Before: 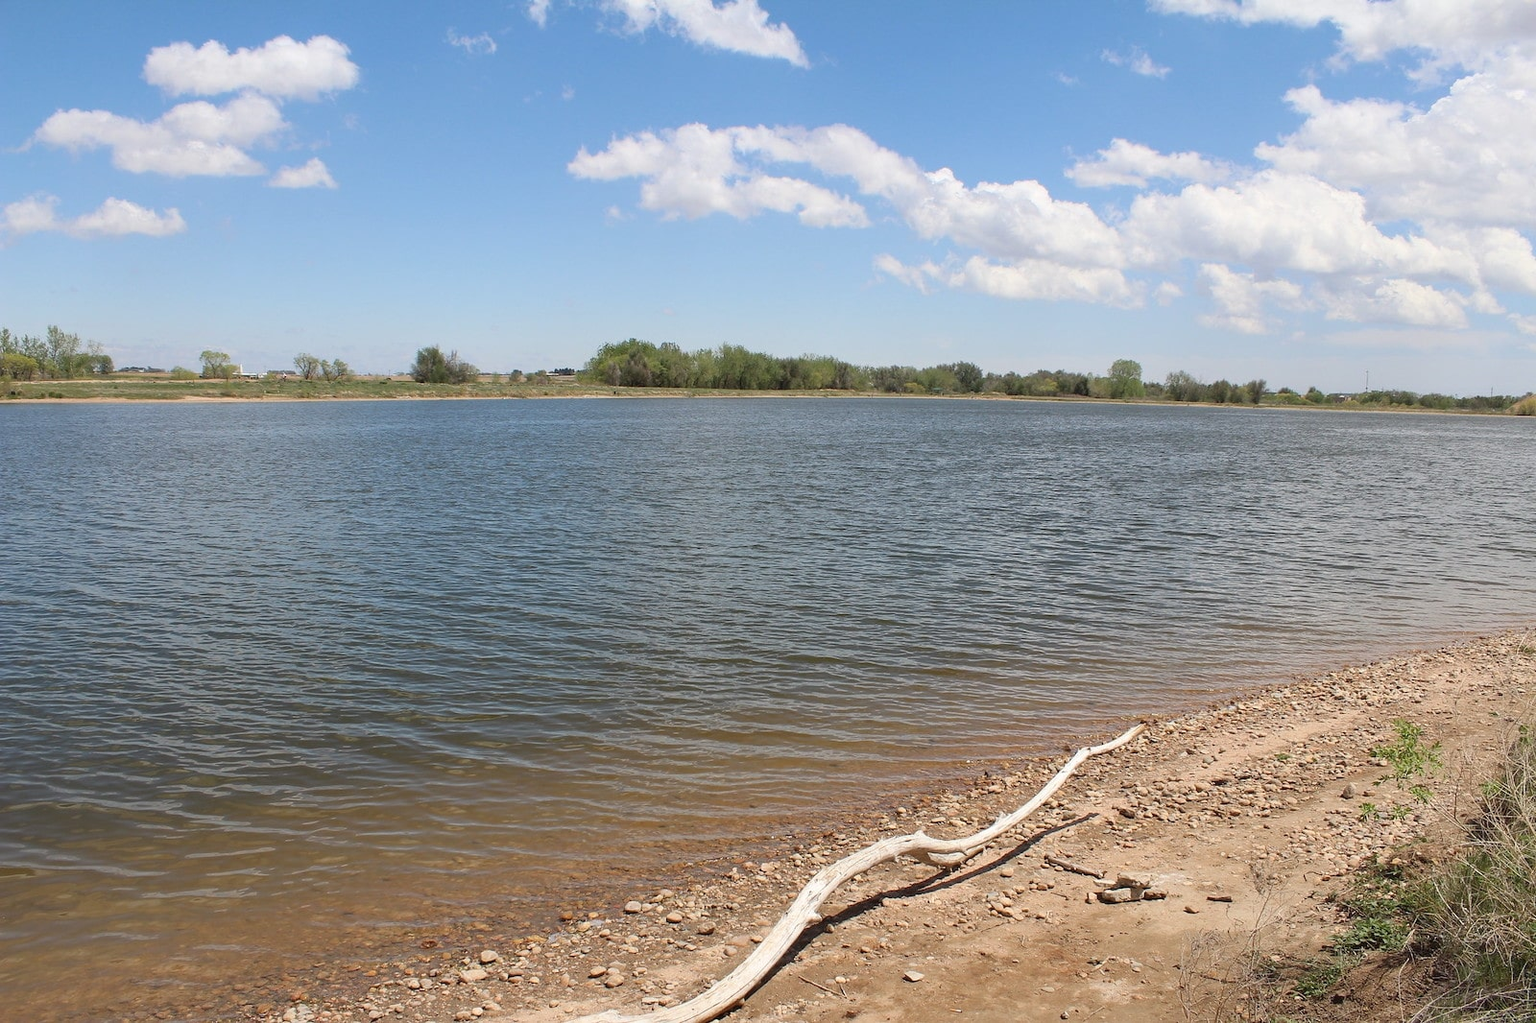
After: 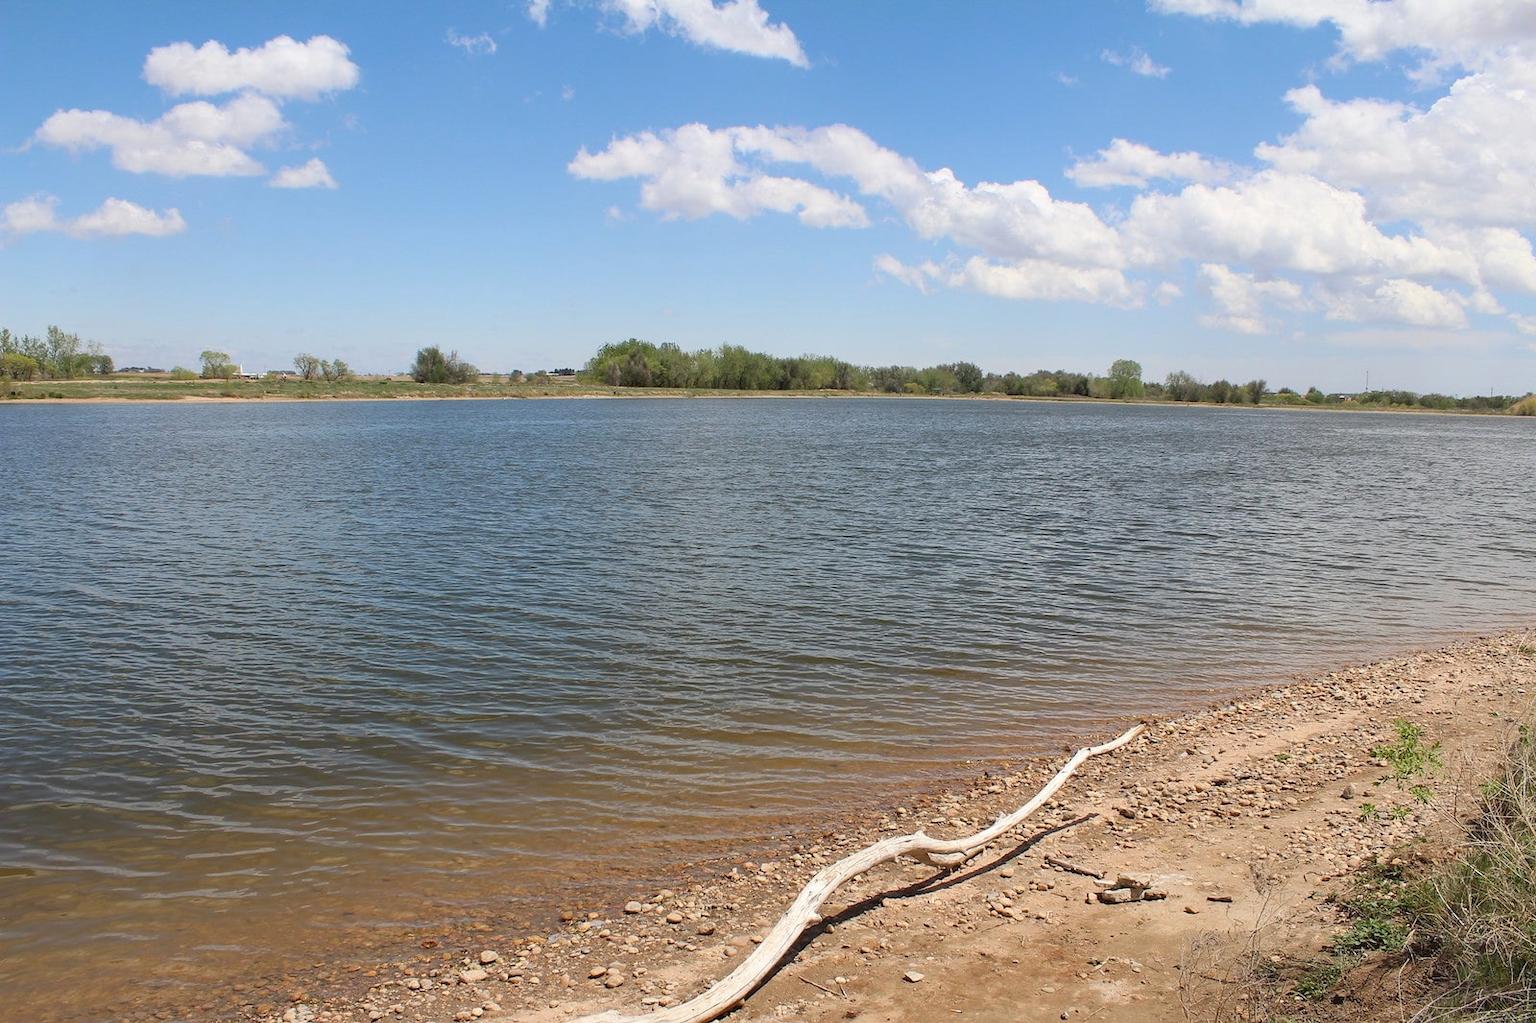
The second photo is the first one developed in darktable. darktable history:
contrast brightness saturation: contrast 0.038, saturation 0.069
